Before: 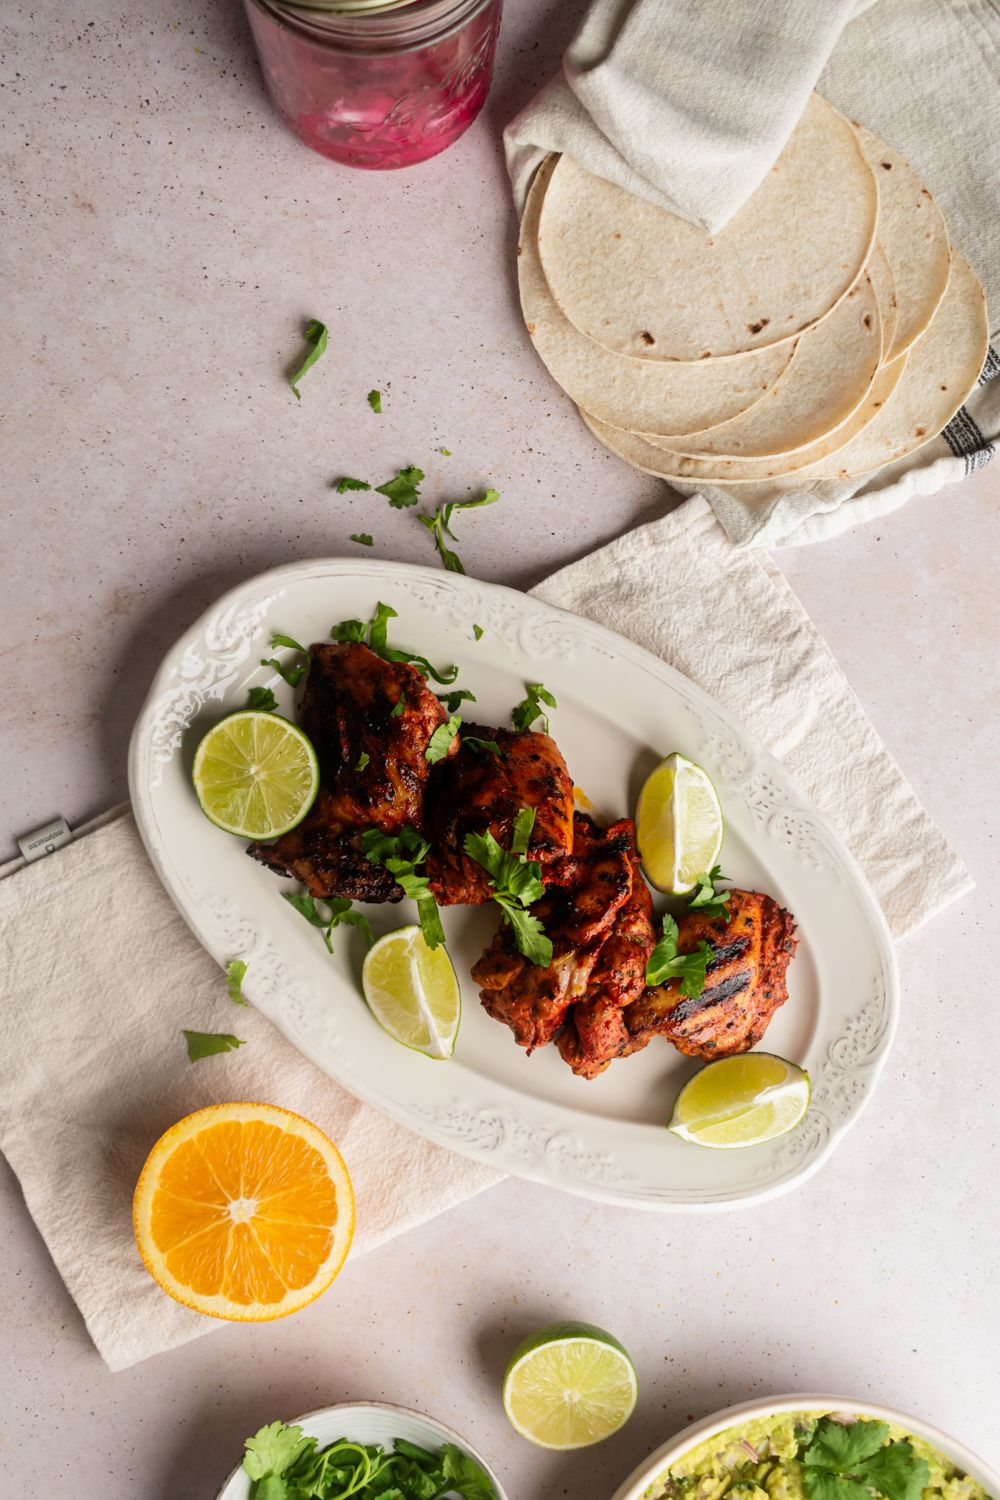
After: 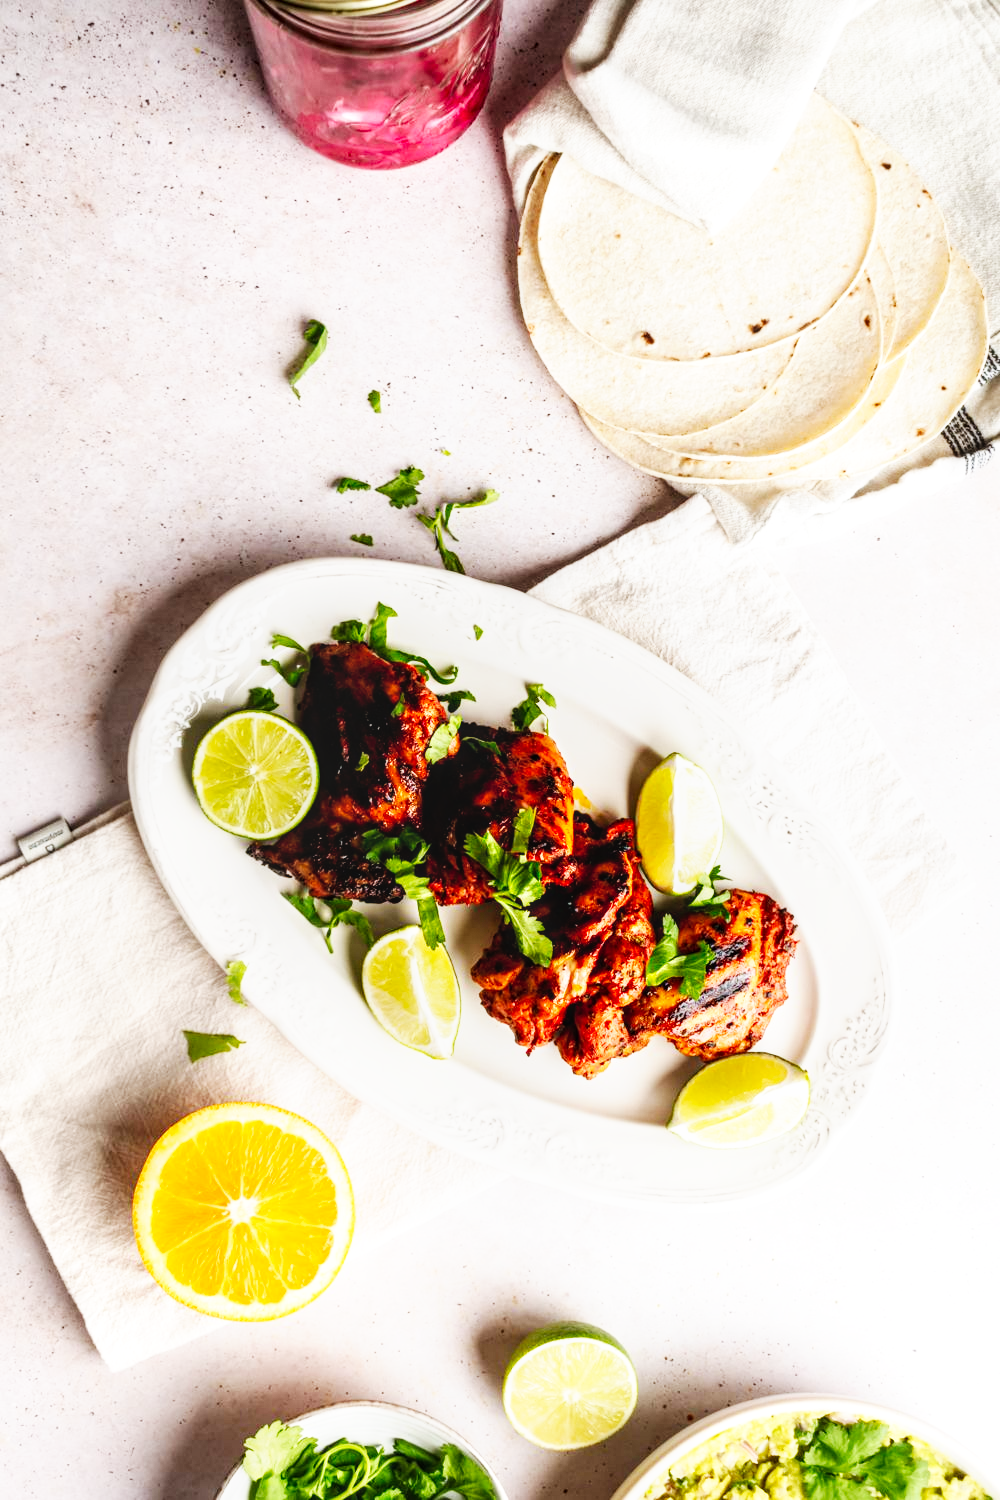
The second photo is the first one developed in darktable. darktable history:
base curve: curves: ch0 [(0, 0) (0.007, 0.004) (0.027, 0.03) (0.046, 0.07) (0.207, 0.54) (0.442, 0.872) (0.673, 0.972) (1, 1)], preserve colors none
local contrast: on, module defaults
white balance: red 0.988, blue 1.017
